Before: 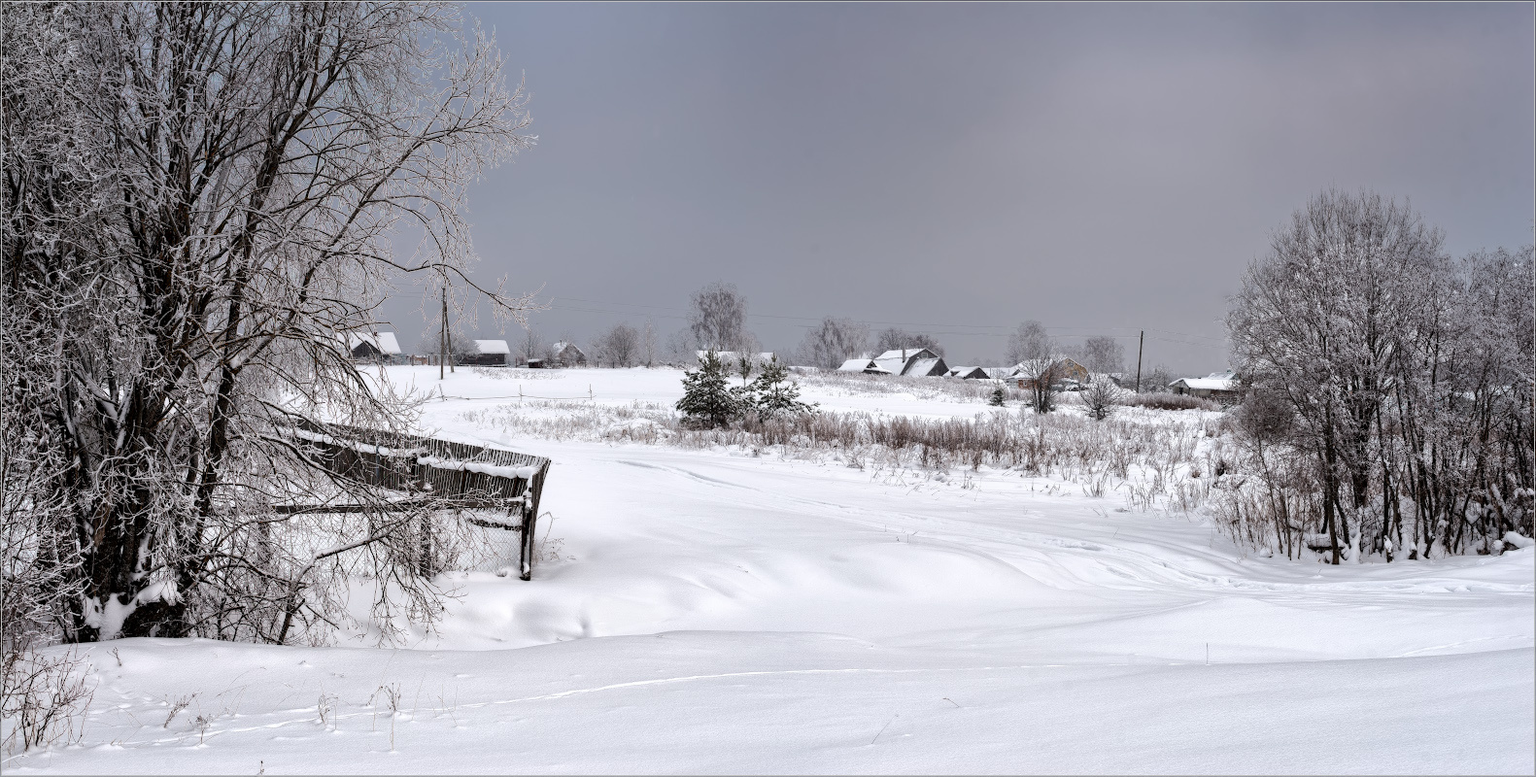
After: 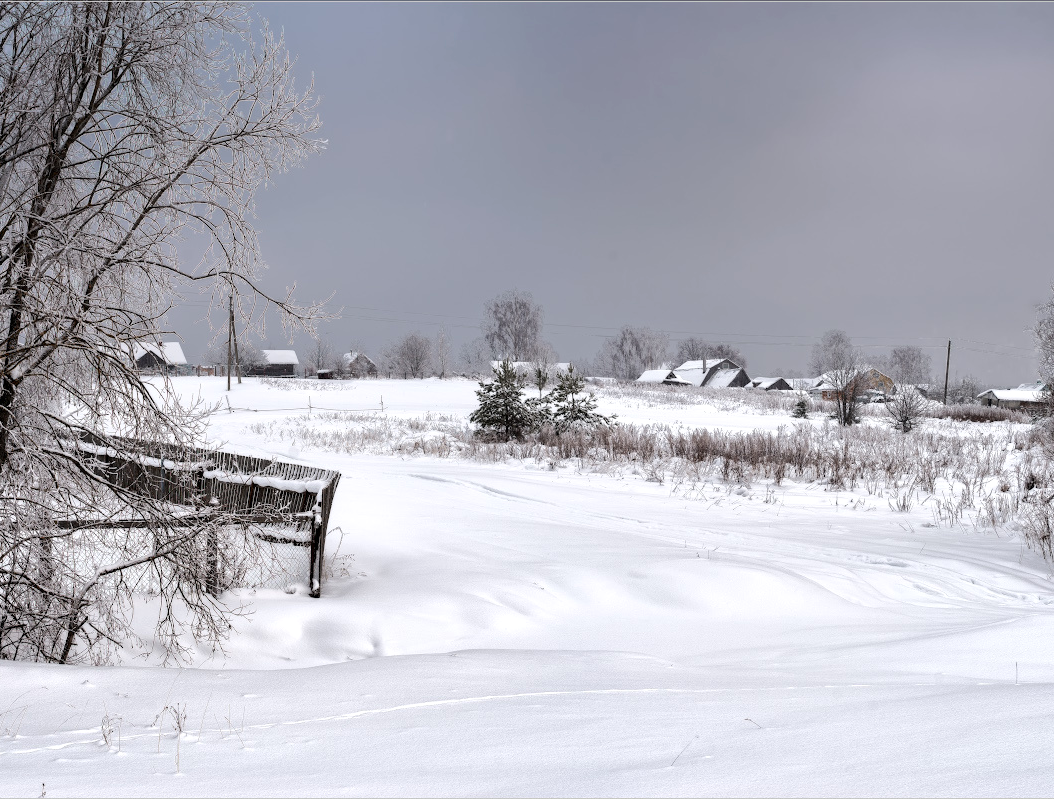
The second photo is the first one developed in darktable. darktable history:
exposure: exposure 0.124 EV, compensate highlight preservation false
crop and rotate: left 14.392%, right 18.931%
